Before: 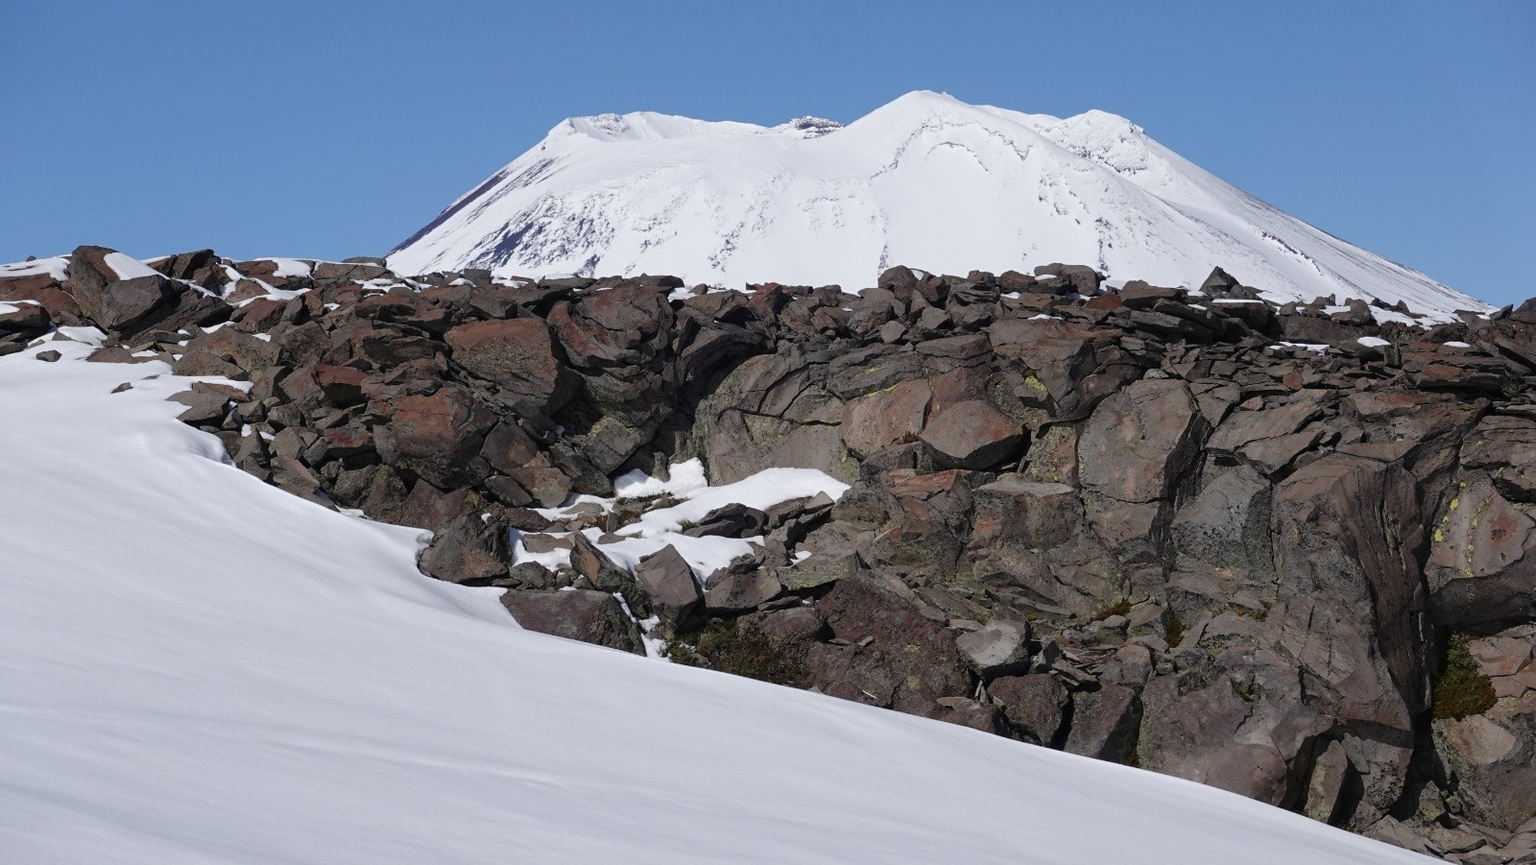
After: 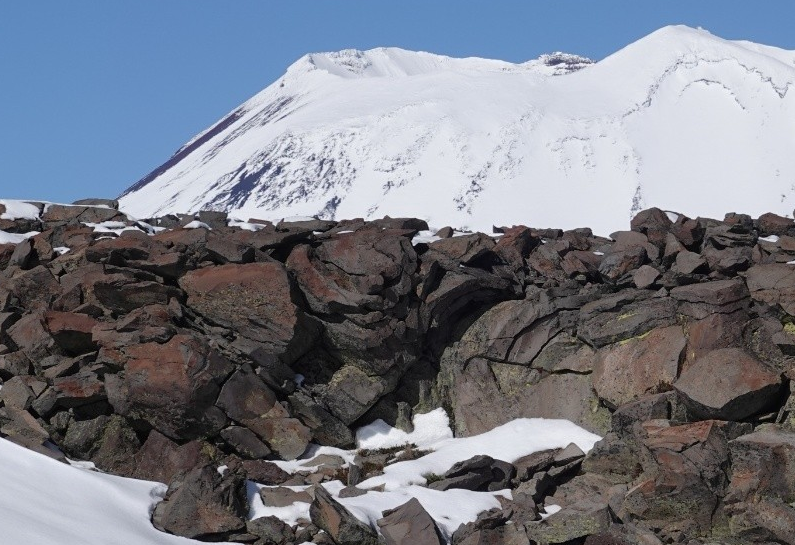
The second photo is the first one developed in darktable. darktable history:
crop: left 17.794%, top 7.672%, right 32.464%, bottom 31.792%
